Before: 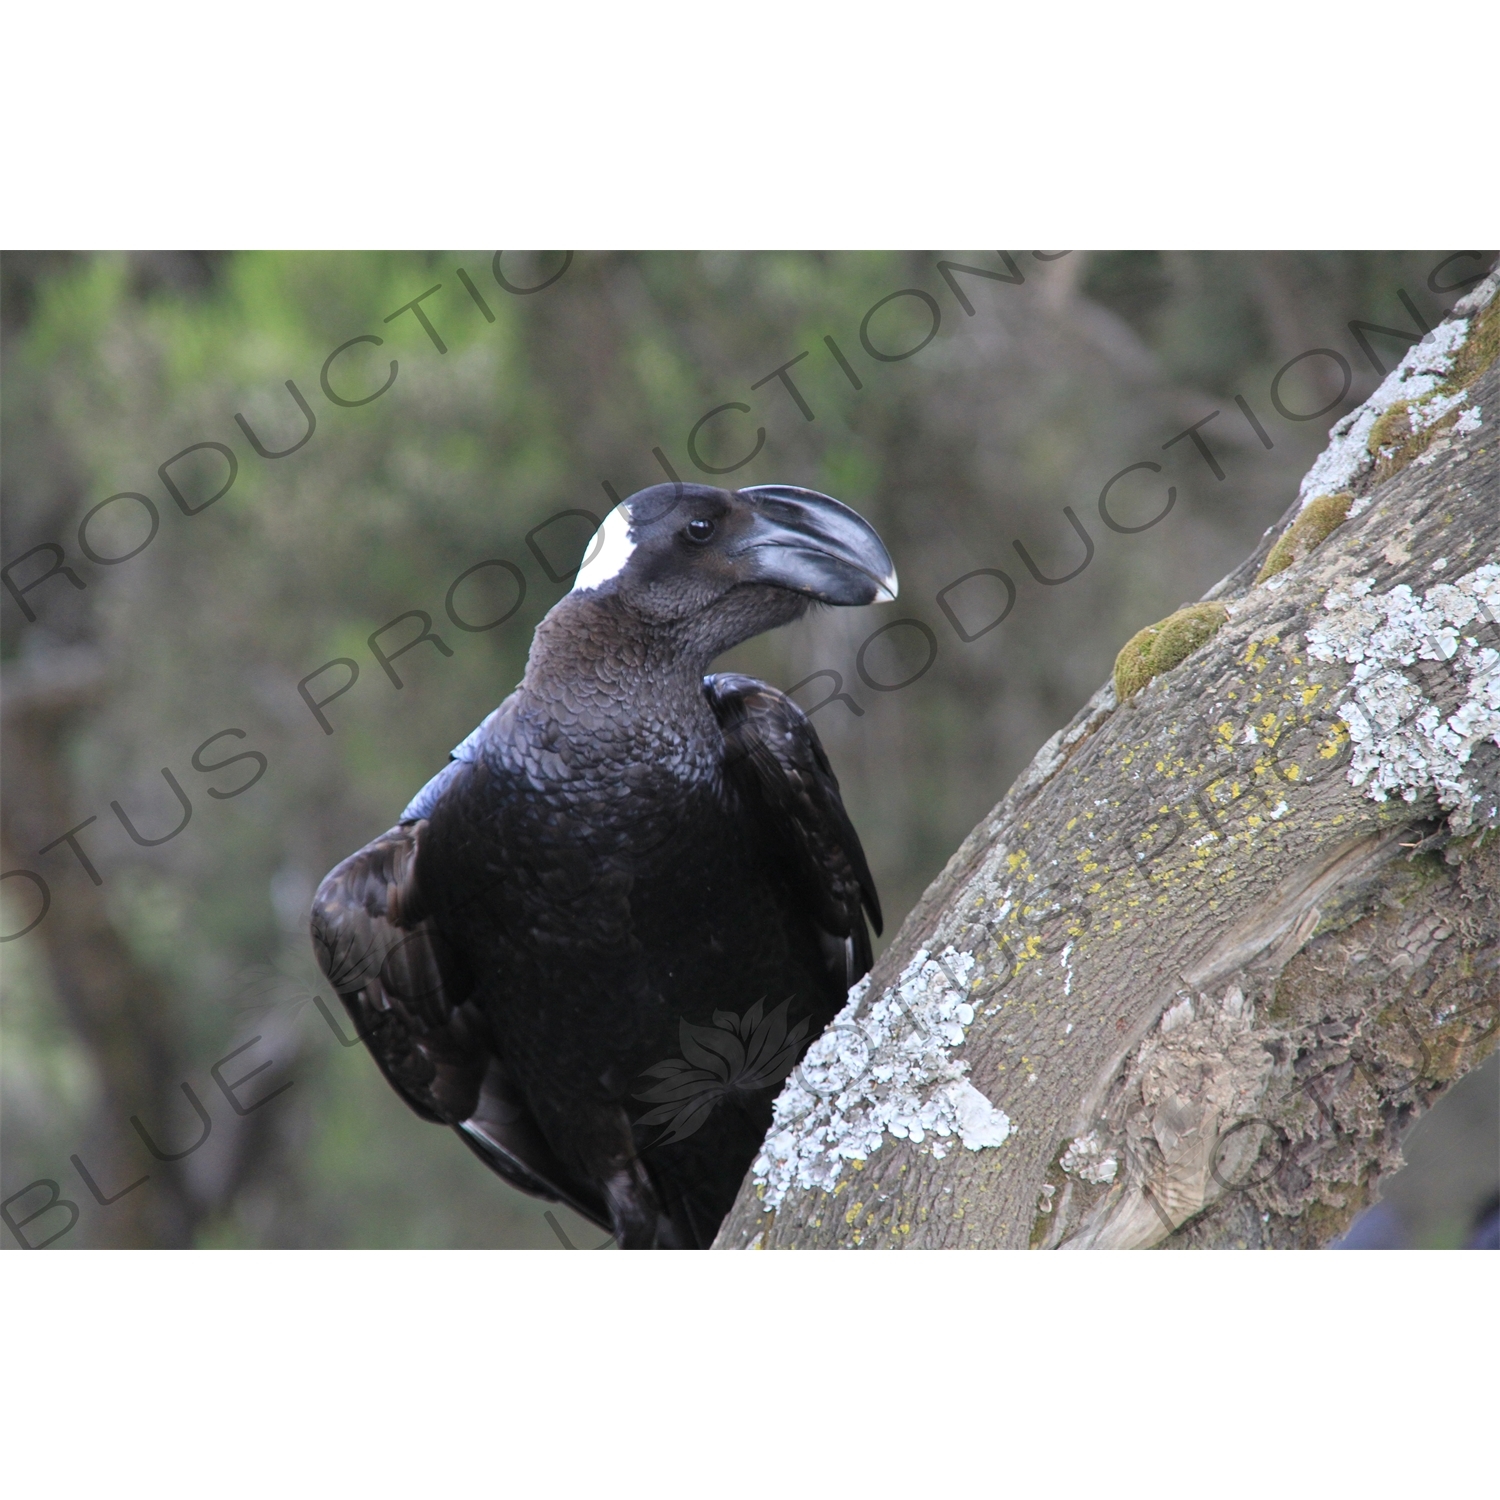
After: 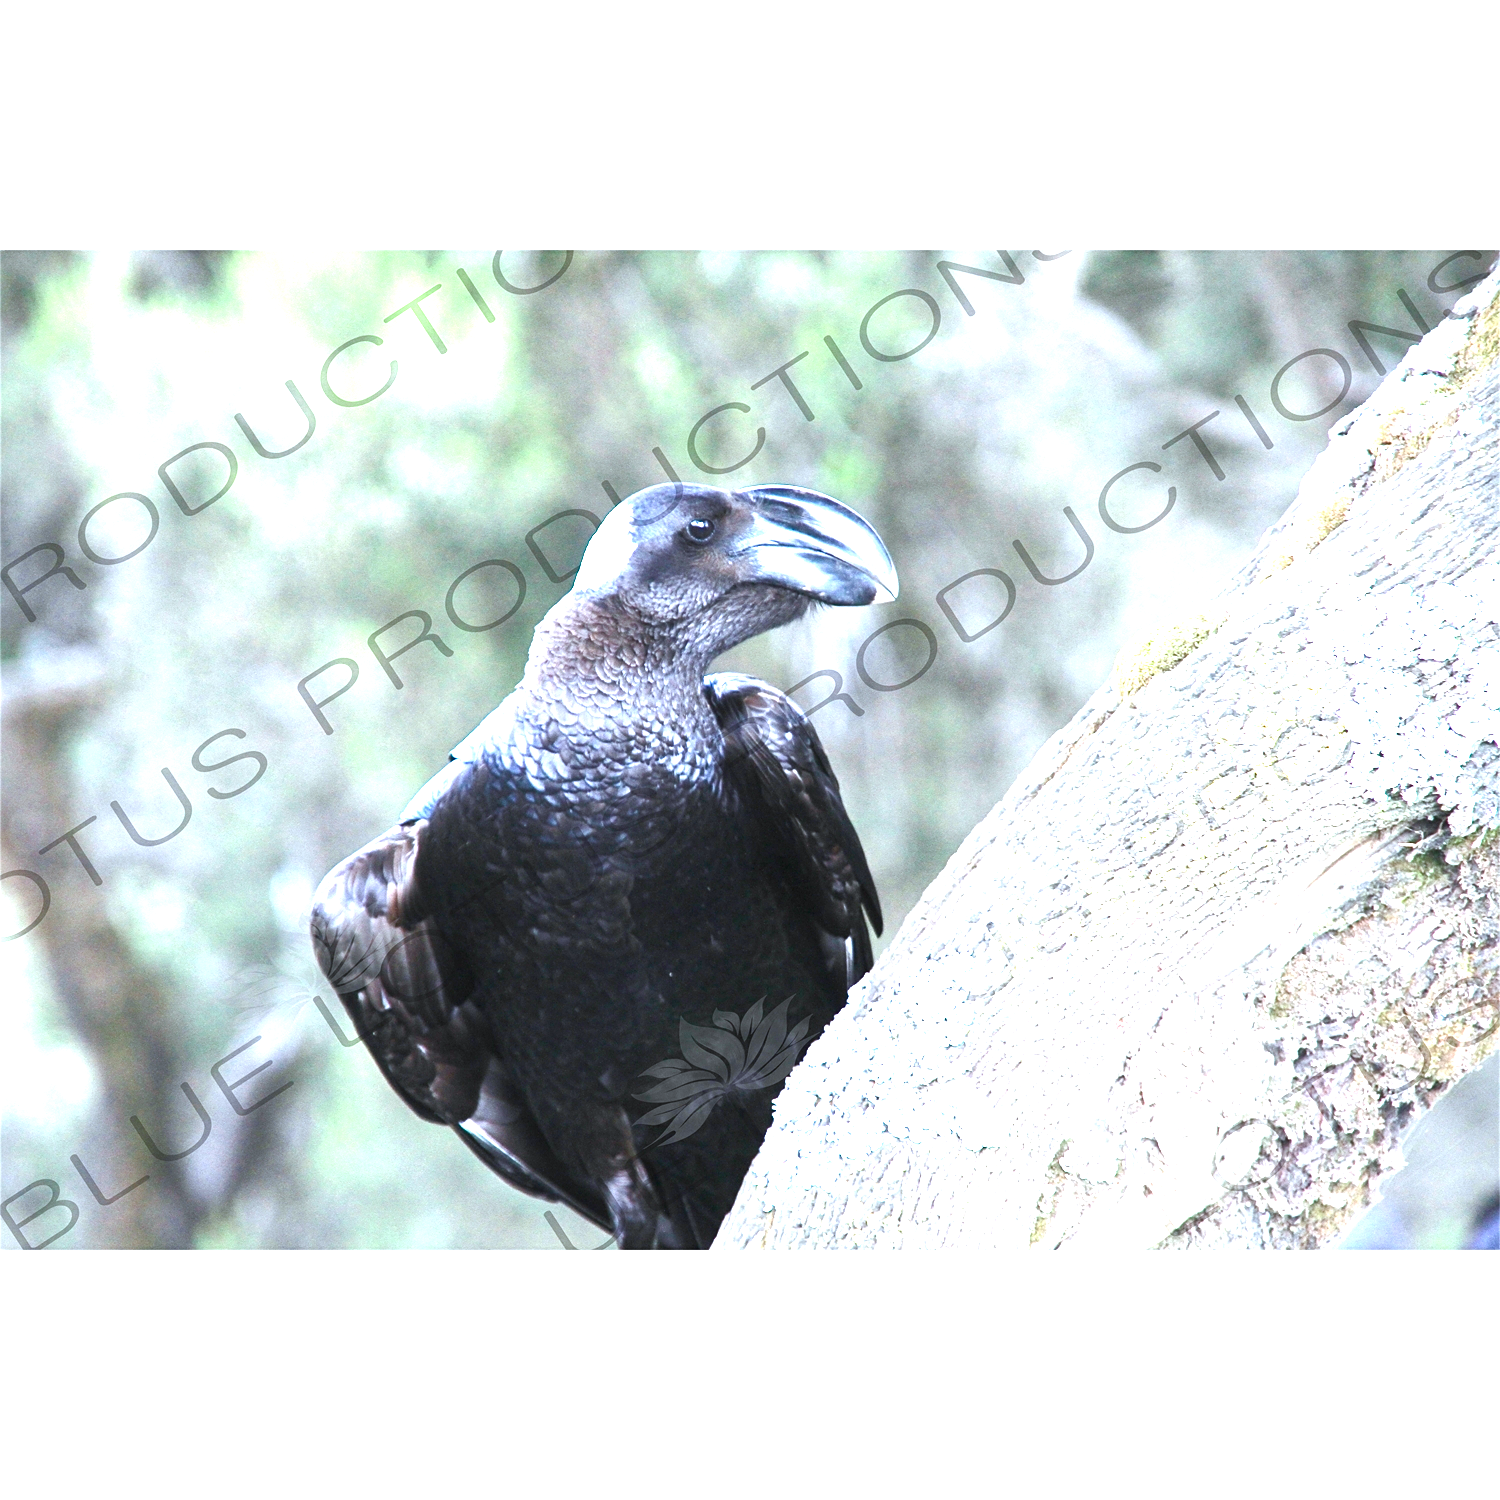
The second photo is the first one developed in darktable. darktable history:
sharpen: amount 0.204
color balance rgb: linear chroma grading › global chroma 9.091%, perceptual saturation grading › global saturation 0.494%, perceptual saturation grading › highlights -29.305%, perceptual saturation grading › mid-tones 28.772%, perceptual saturation grading › shadows 58.821%, perceptual brilliance grading › global brilliance 15.138%, perceptual brilliance grading › shadows -35.777%, global vibrance 5.287%
exposure: exposure 1.997 EV, compensate highlight preservation false
color correction: highlights a* -4.09, highlights b* -10.98
